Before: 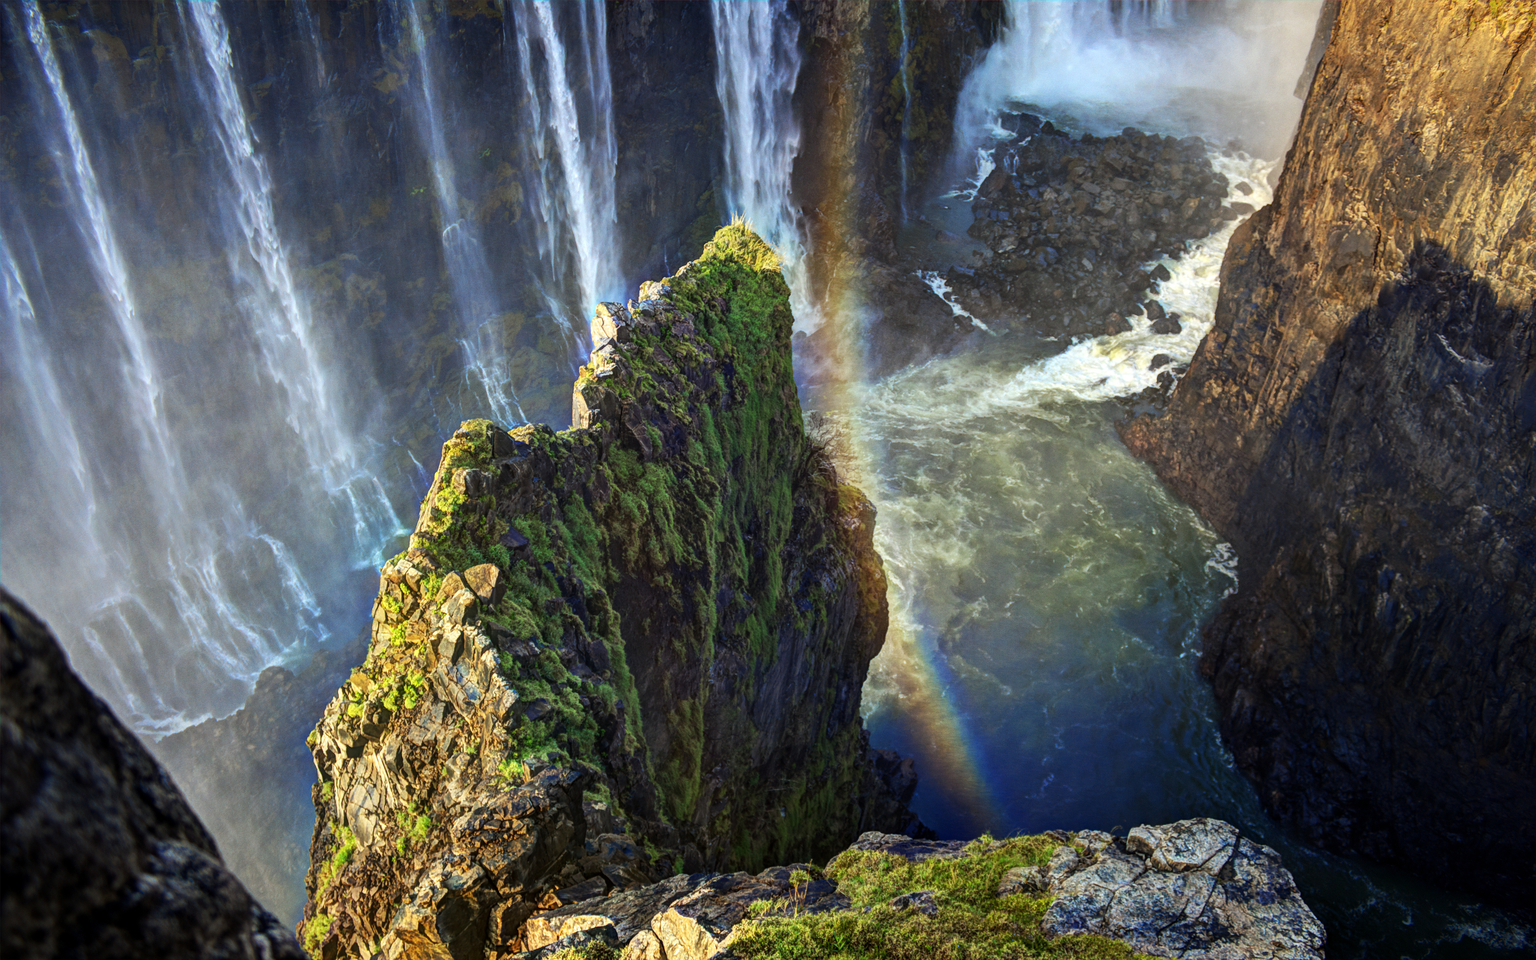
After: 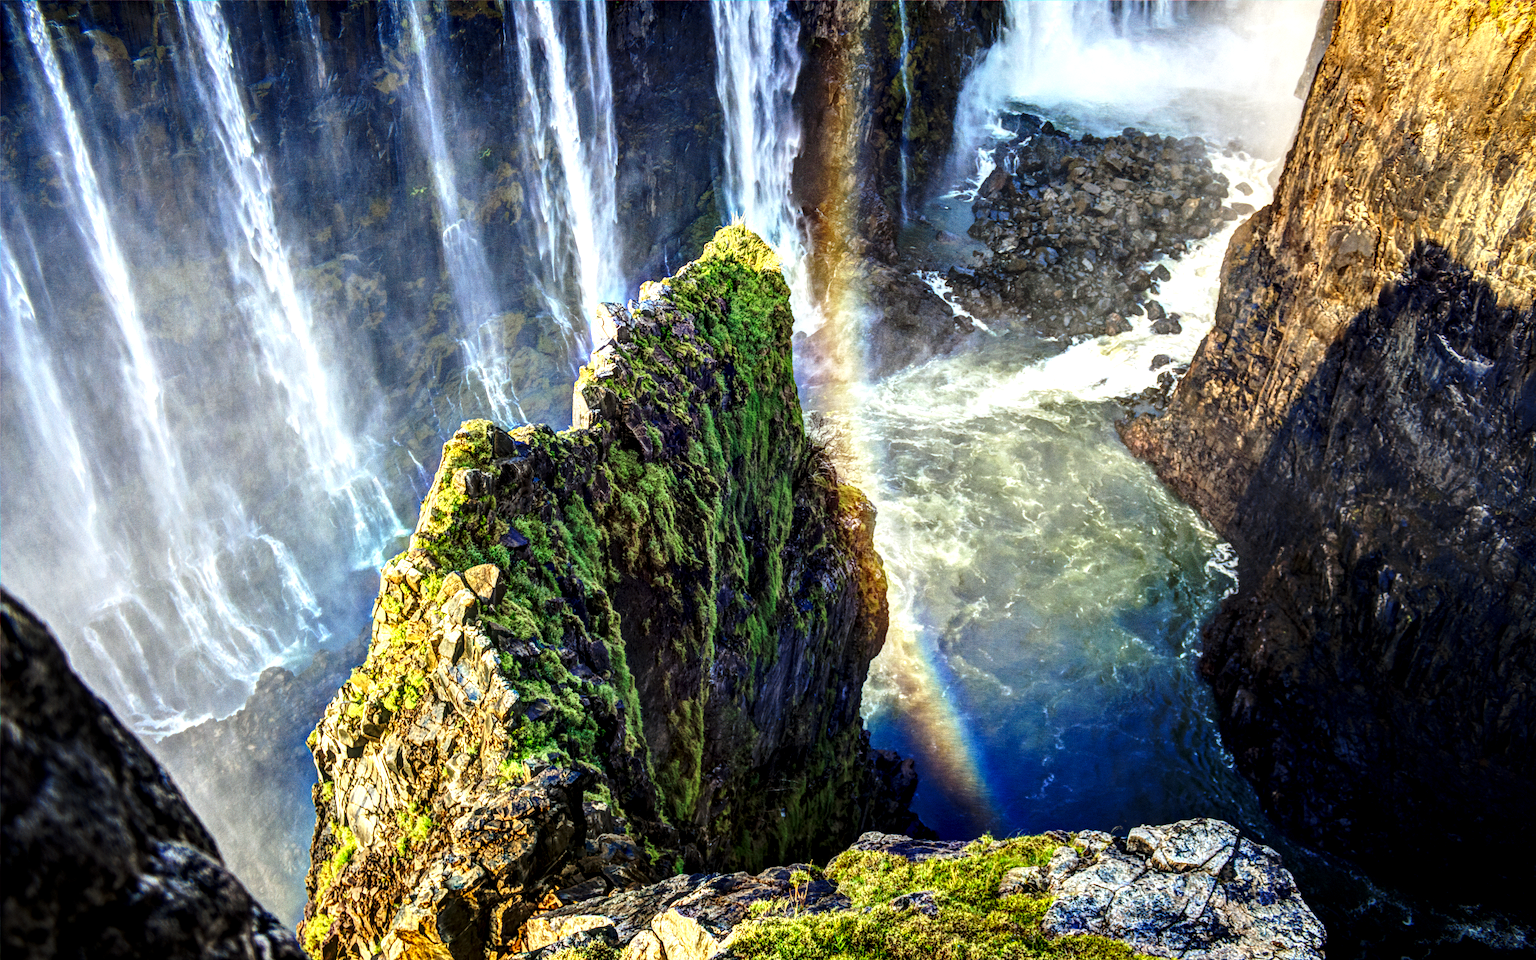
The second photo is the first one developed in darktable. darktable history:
base curve: curves: ch0 [(0, 0) (0.028, 0.03) (0.121, 0.232) (0.46, 0.748) (0.859, 0.968) (1, 1)], preserve colors none
local contrast: detail 160%
color balance rgb: perceptual saturation grading › global saturation 0.98%, global vibrance 20%
